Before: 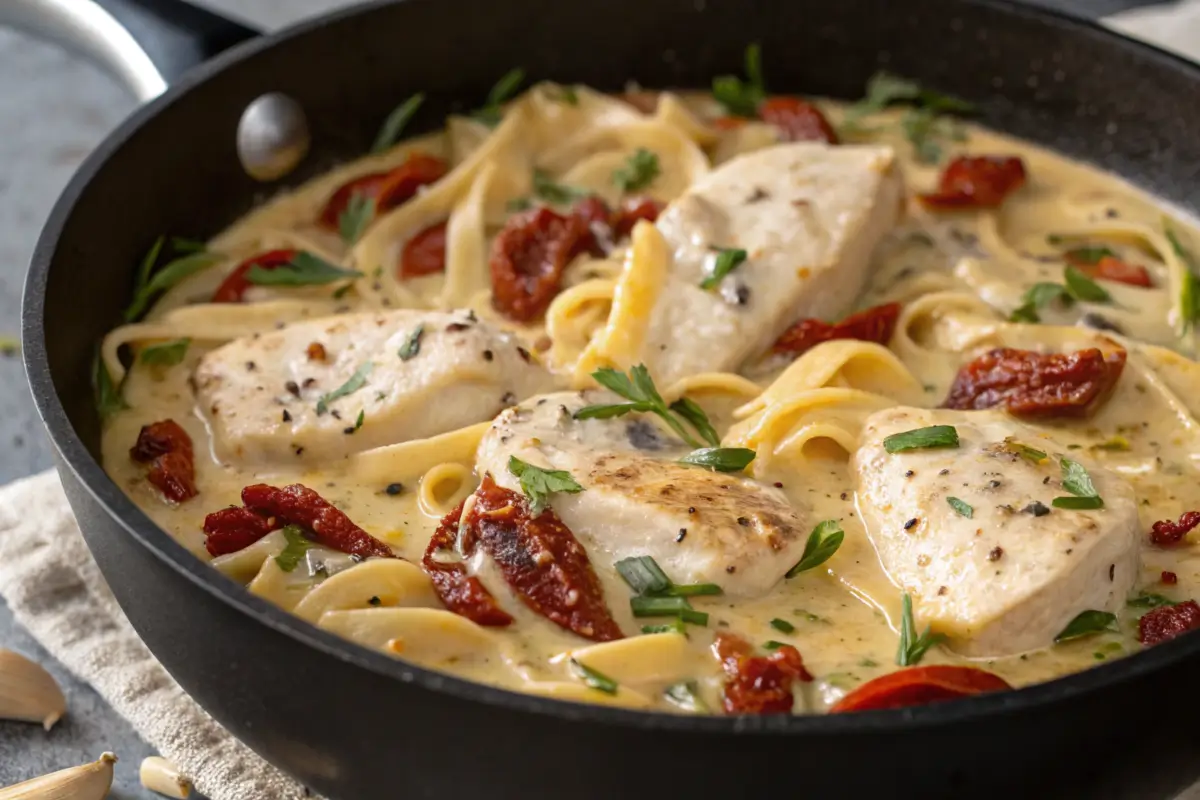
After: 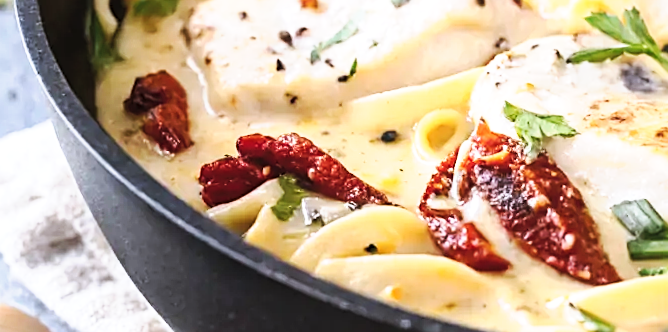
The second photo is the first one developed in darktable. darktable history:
rotate and perspective: rotation -1°, crop left 0.011, crop right 0.989, crop top 0.025, crop bottom 0.975
sharpen: on, module defaults
contrast brightness saturation: brightness 0.15
crop: top 44.483%, right 43.593%, bottom 12.892%
tone equalizer: -8 EV -0.417 EV, -7 EV -0.389 EV, -6 EV -0.333 EV, -5 EV -0.222 EV, -3 EV 0.222 EV, -2 EV 0.333 EV, -1 EV 0.389 EV, +0 EV 0.417 EV, edges refinement/feathering 500, mask exposure compensation -1.57 EV, preserve details no
tone curve: curves: ch0 [(0, 0) (0.003, 0.003) (0.011, 0.009) (0.025, 0.022) (0.044, 0.037) (0.069, 0.051) (0.1, 0.079) (0.136, 0.114) (0.177, 0.152) (0.224, 0.212) (0.277, 0.281) (0.335, 0.358) (0.399, 0.459) (0.468, 0.573) (0.543, 0.684) (0.623, 0.779) (0.709, 0.866) (0.801, 0.949) (0.898, 0.98) (1, 1)], preserve colors none
color calibration: illuminant as shot in camera, x 0.37, y 0.382, temperature 4313.32 K
